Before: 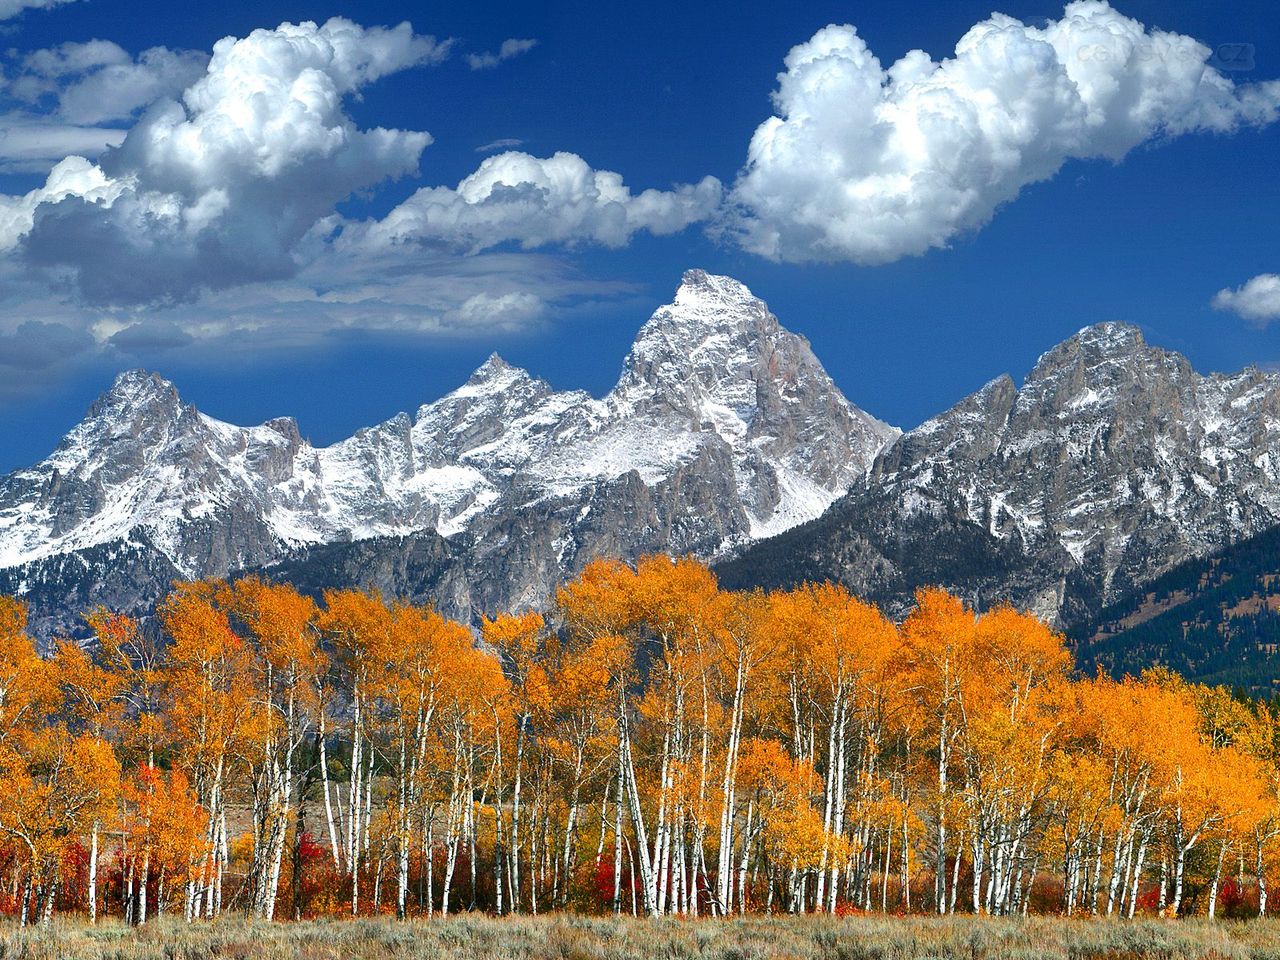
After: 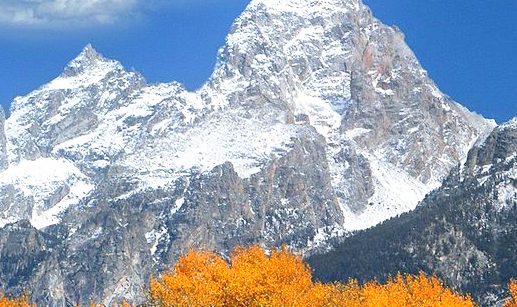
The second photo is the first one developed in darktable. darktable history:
crop: left 31.751%, top 32.172%, right 27.8%, bottom 35.83%
bloom: size 13.65%, threshold 98.39%, strength 4.82%
base curve: curves: ch0 [(0, 0) (0.688, 0.865) (1, 1)], preserve colors none
